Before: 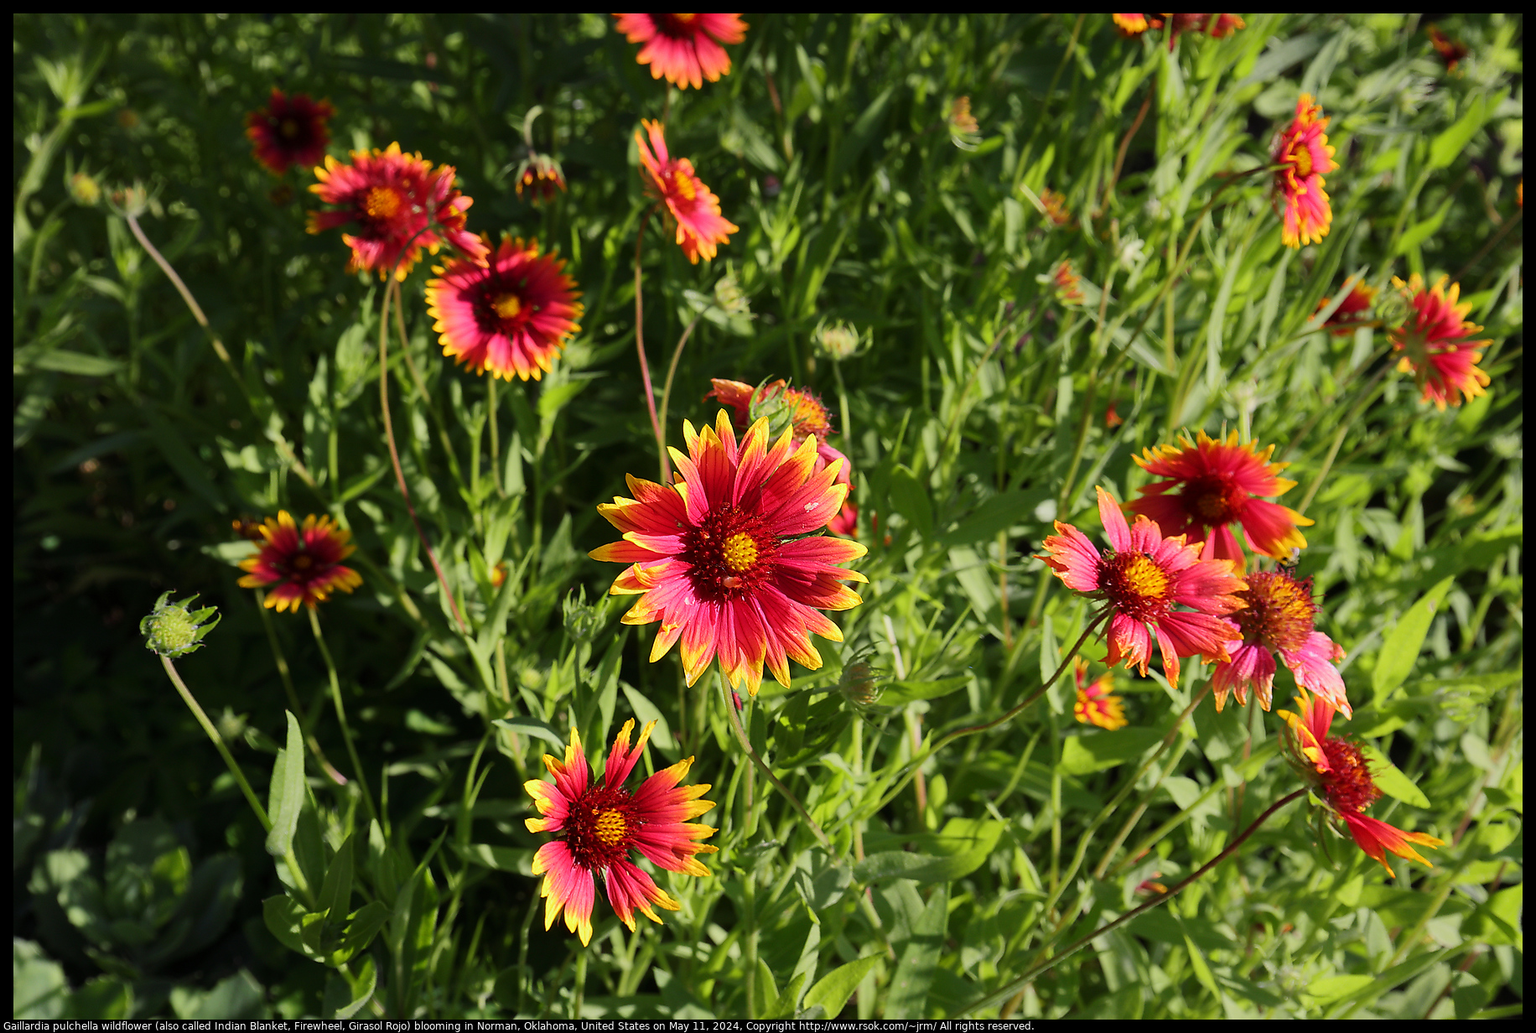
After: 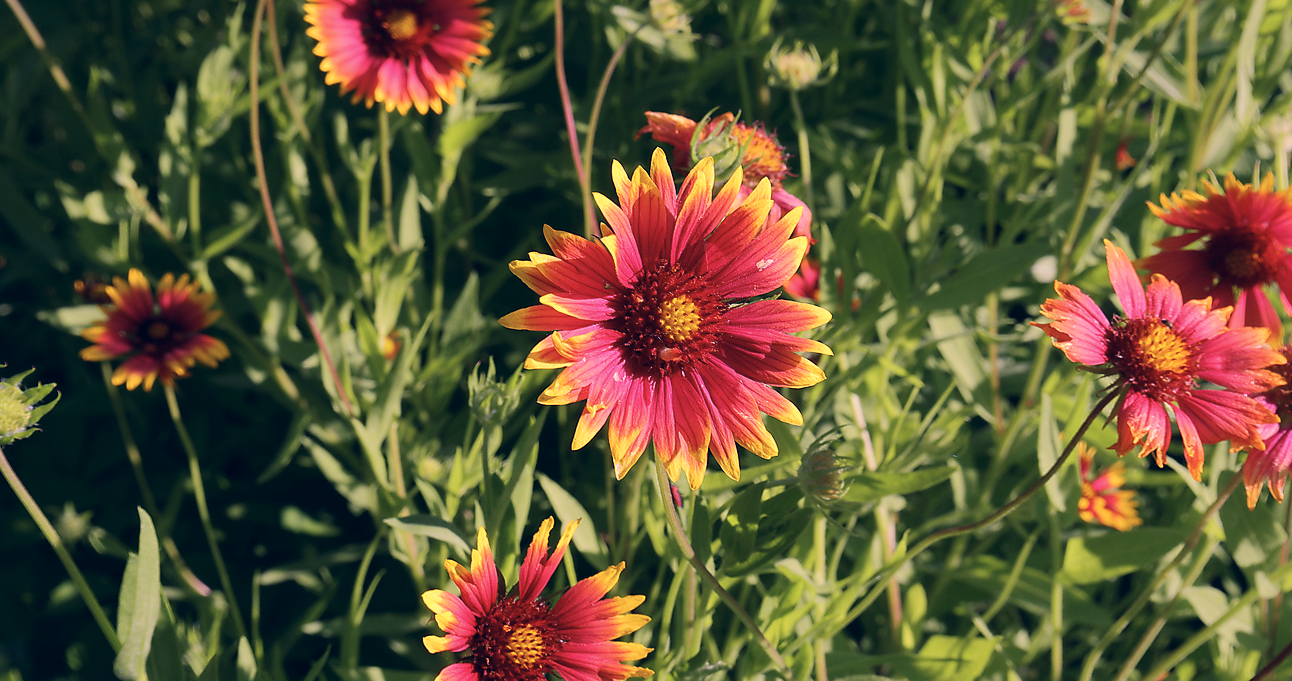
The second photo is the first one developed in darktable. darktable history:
crop: left 11.123%, top 27.61%, right 18.3%, bottom 17.034%
color correction: highlights a* 14.46, highlights b* 5.85, shadows a* -5.53, shadows b* -15.24, saturation 0.85
